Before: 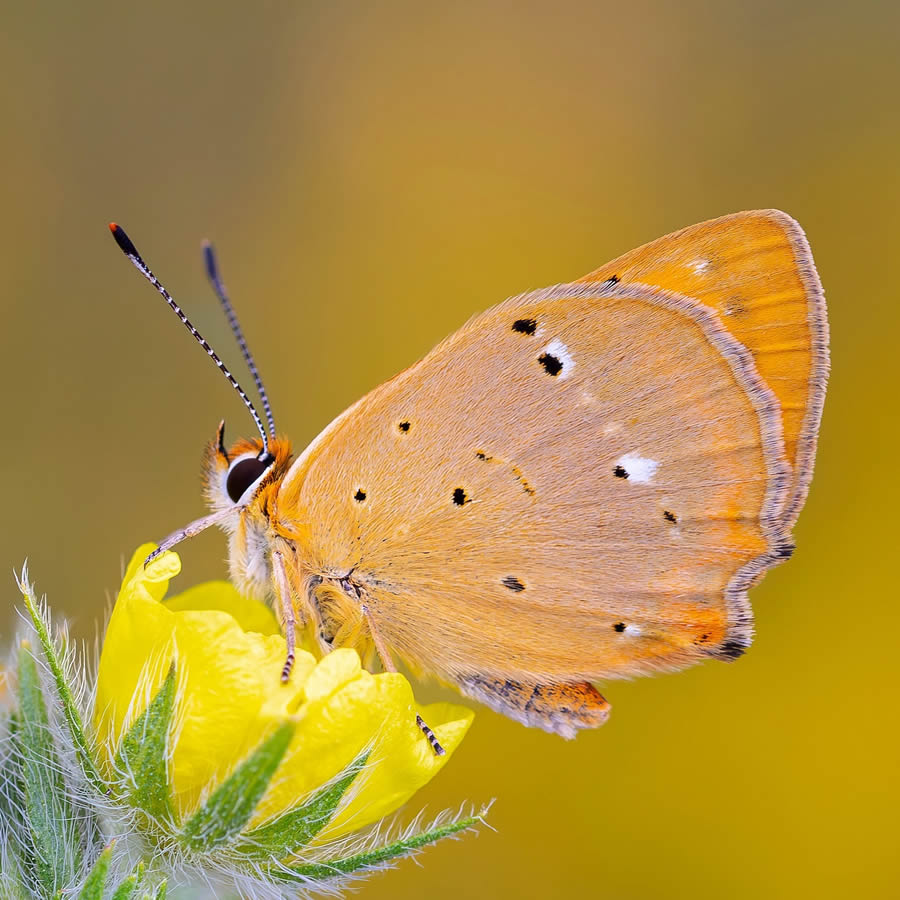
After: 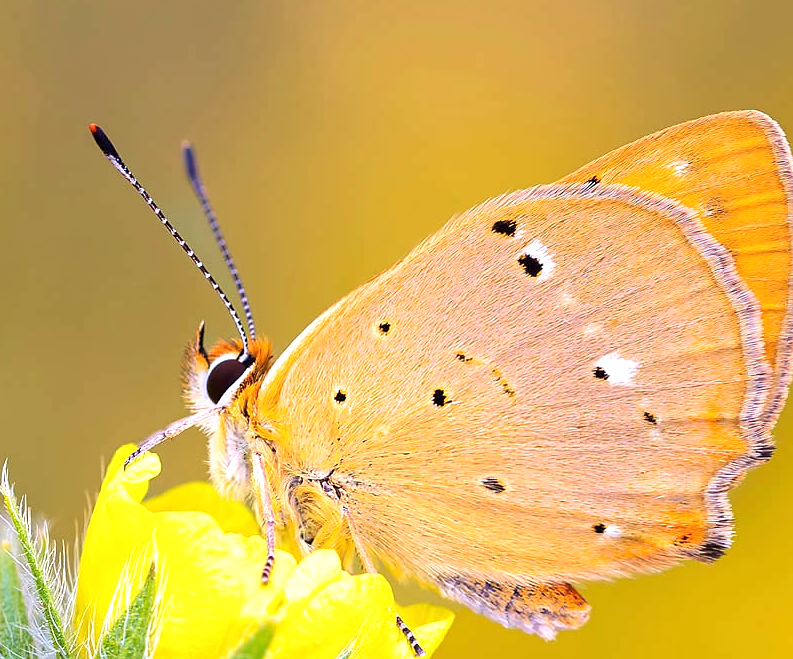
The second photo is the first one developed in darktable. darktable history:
crop and rotate: left 2.276%, top 11.003%, right 9.582%, bottom 15.665%
sharpen: radius 1.02, threshold 1.058
exposure: black level correction 0, exposure 0.599 EV, compensate highlight preservation false
velvia: on, module defaults
